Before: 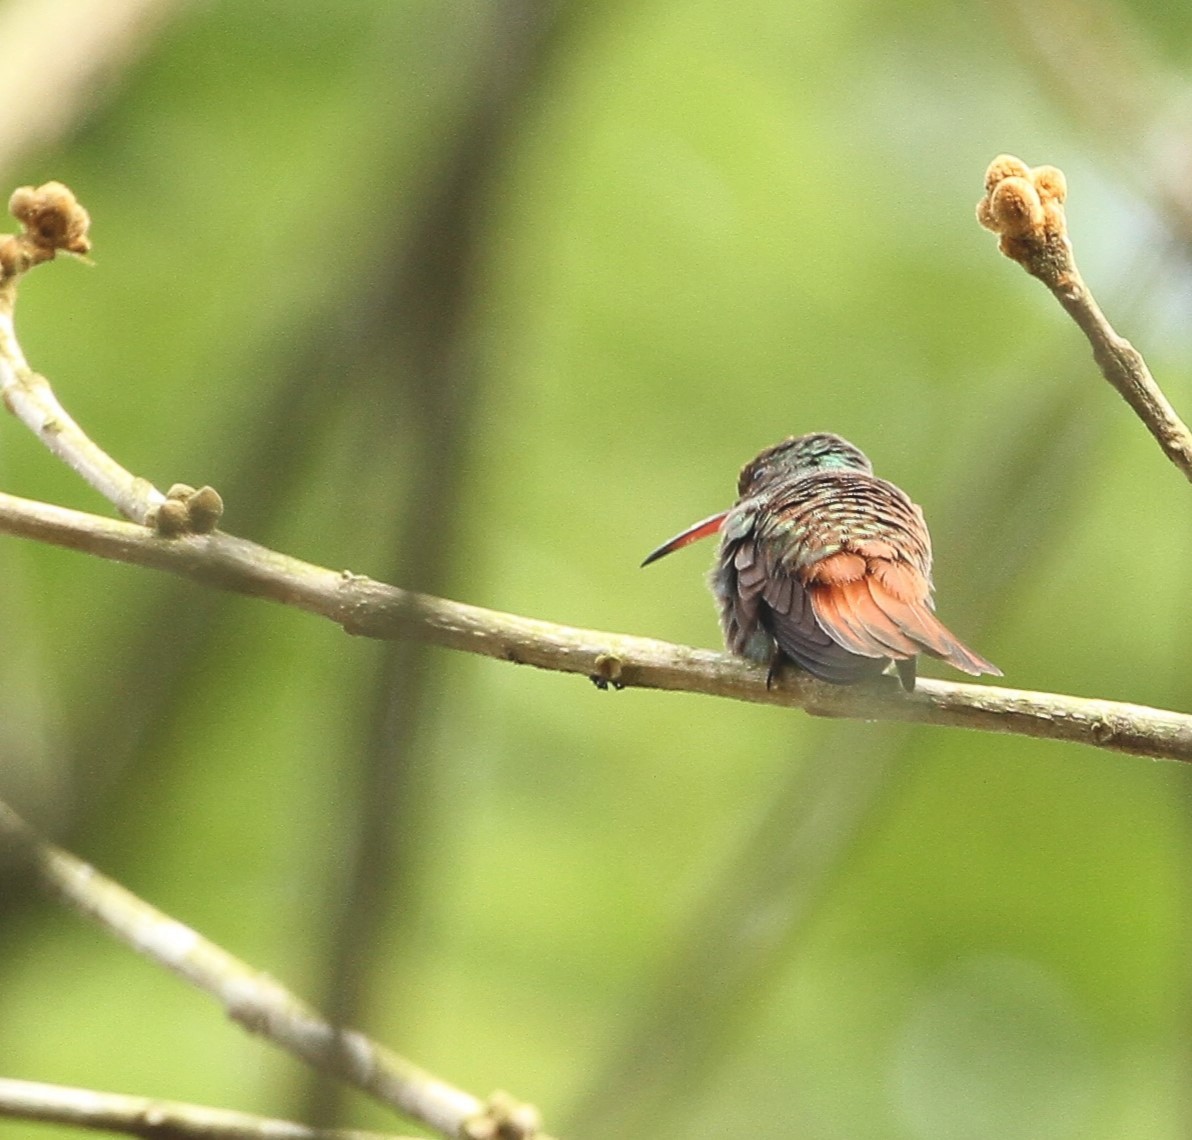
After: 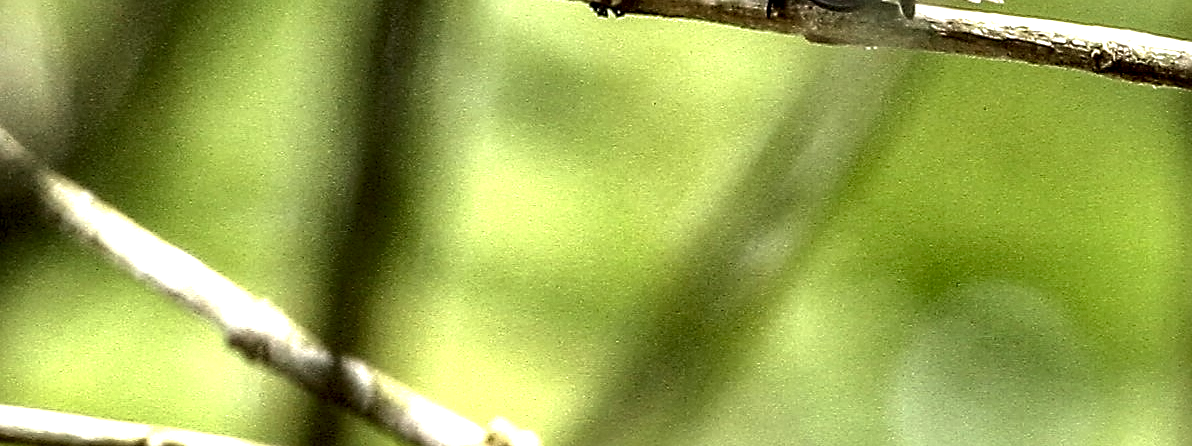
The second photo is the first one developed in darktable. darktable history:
sharpen: on, module defaults
exposure: exposure 0.201 EV, compensate exposure bias true, compensate highlight preservation false
crop and rotate: top 59.065%, bottom 1.811%
shadows and highlights: shadows color adjustment 97.67%
tone equalizer: edges refinement/feathering 500, mask exposure compensation -1.57 EV, preserve details no
local contrast: highlights 108%, shadows 46%, detail 295%
